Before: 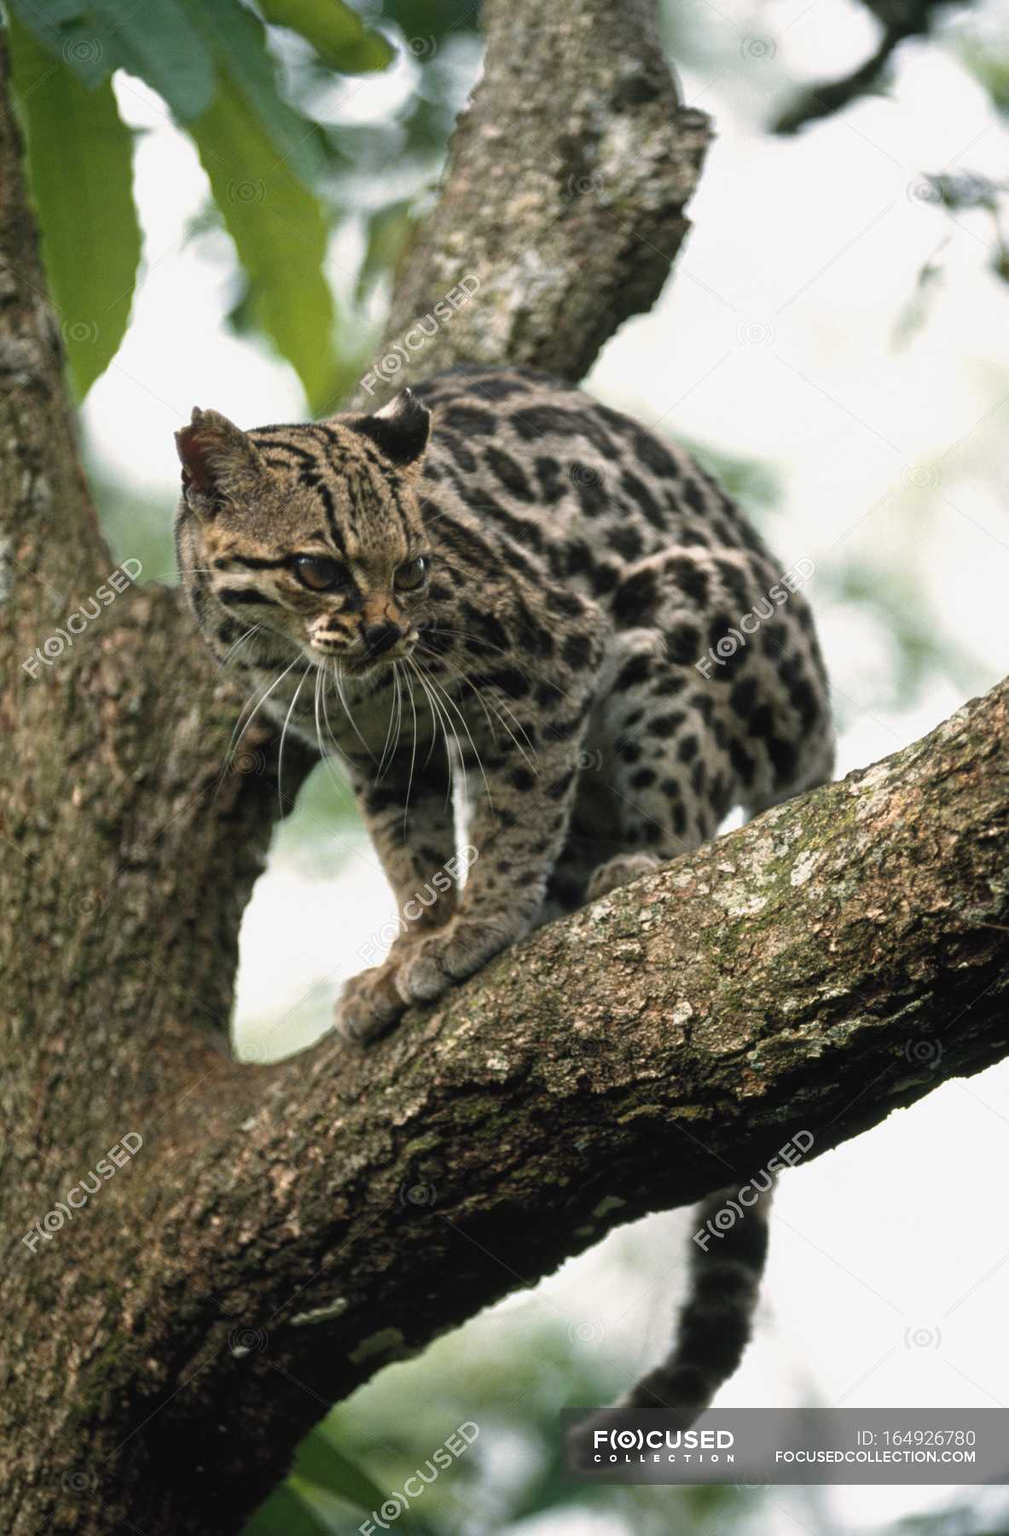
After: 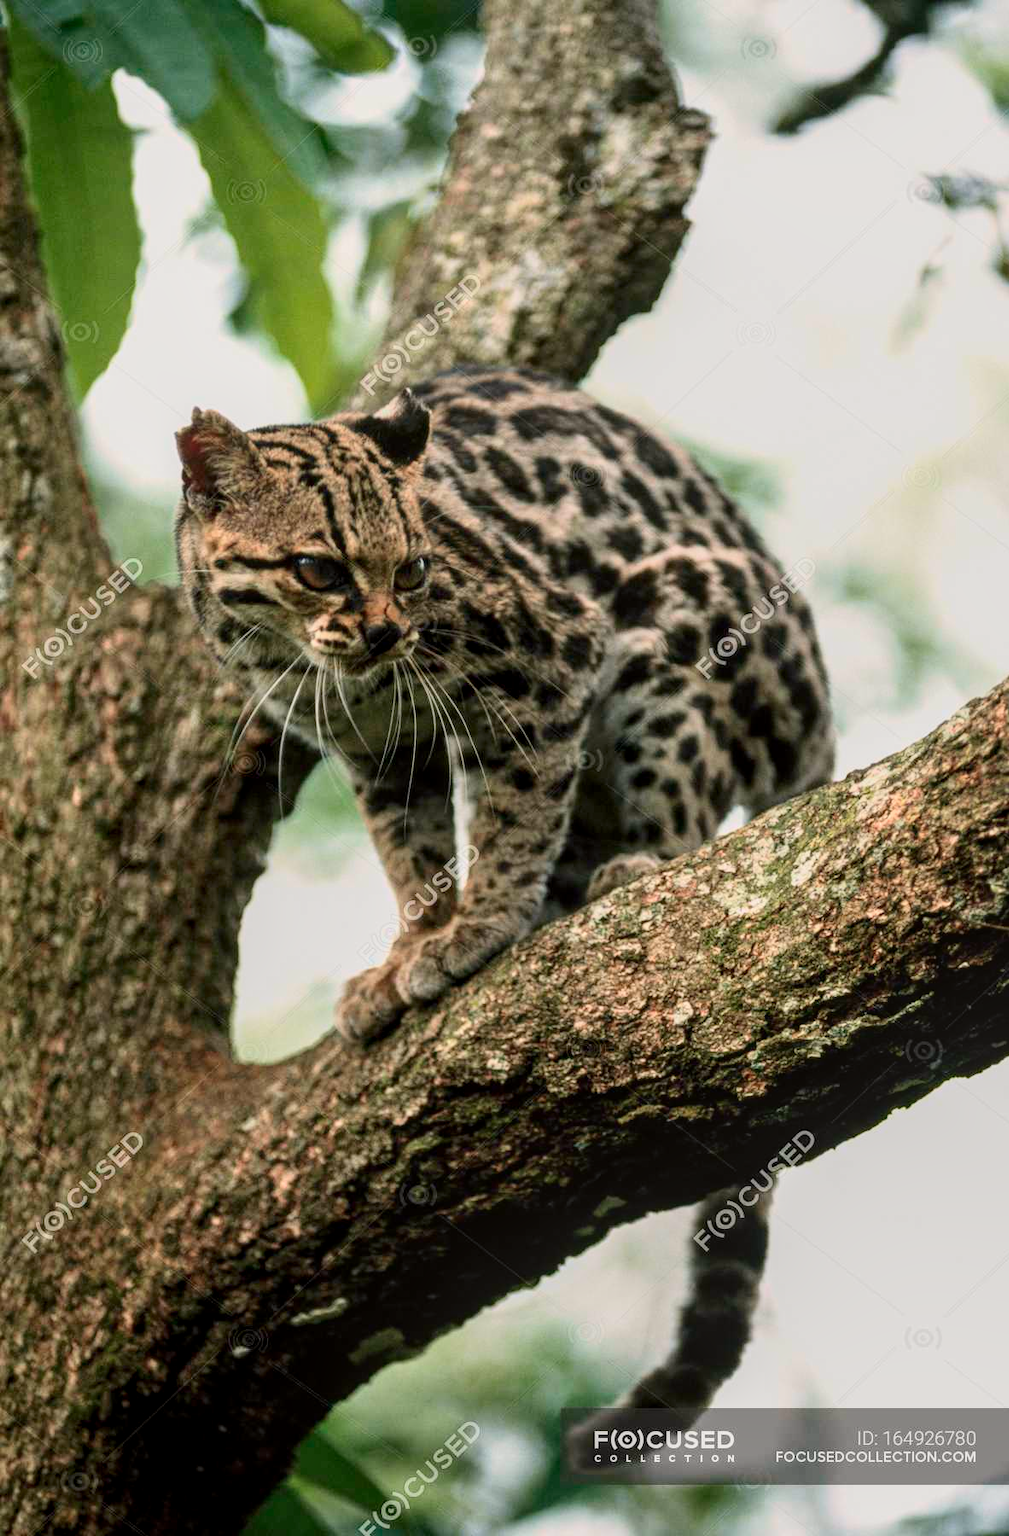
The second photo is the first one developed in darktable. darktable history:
local contrast: on, module defaults
tone curve: curves: ch0 [(0, 0) (0.091, 0.074) (0.184, 0.168) (0.491, 0.519) (0.748, 0.765) (1, 0.919)]; ch1 [(0, 0) (0.179, 0.173) (0.322, 0.32) (0.424, 0.424) (0.502, 0.504) (0.56, 0.578) (0.631, 0.667) (0.777, 0.806) (1, 1)]; ch2 [(0, 0) (0.434, 0.447) (0.483, 0.487) (0.547, 0.564) (0.676, 0.673) (1, 1)], color space Lab, independent channels, preserve colors none
